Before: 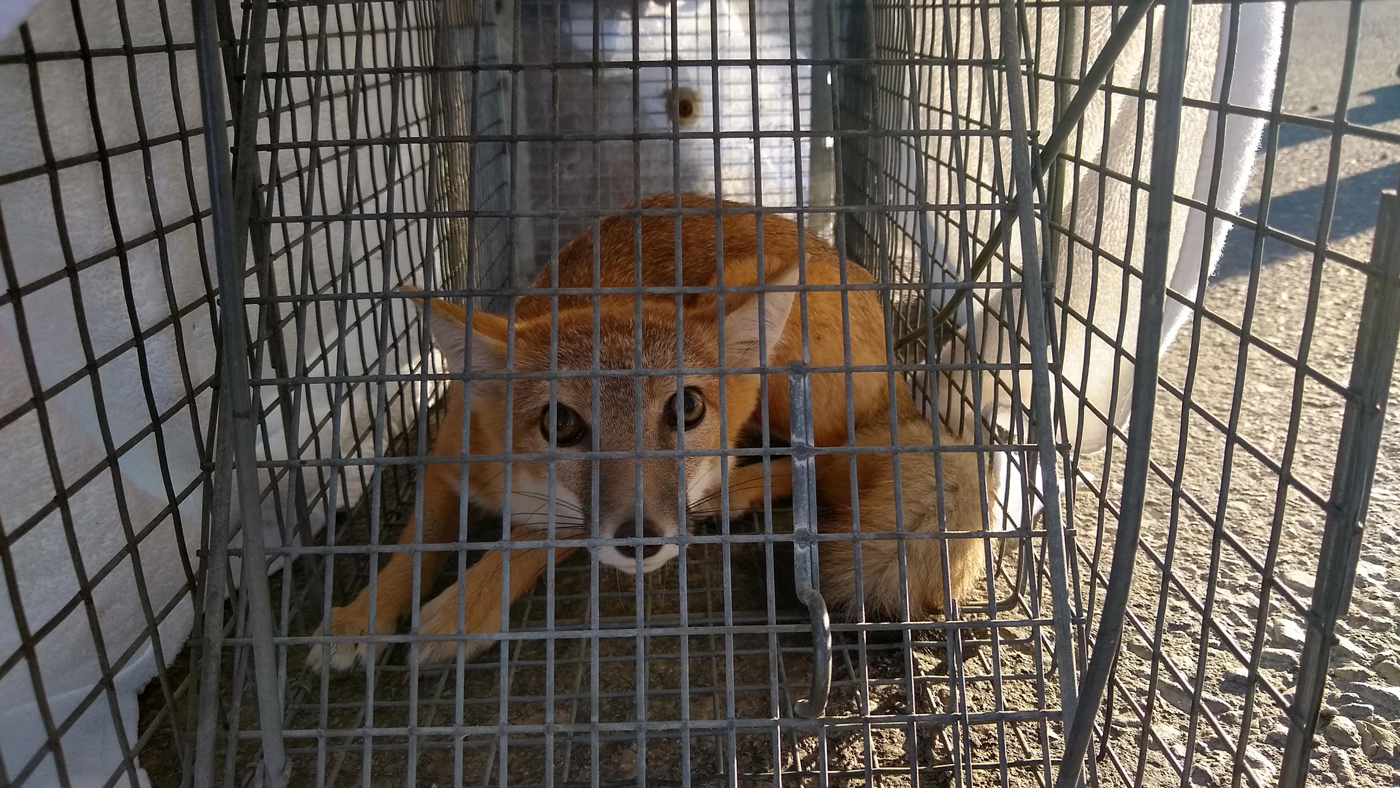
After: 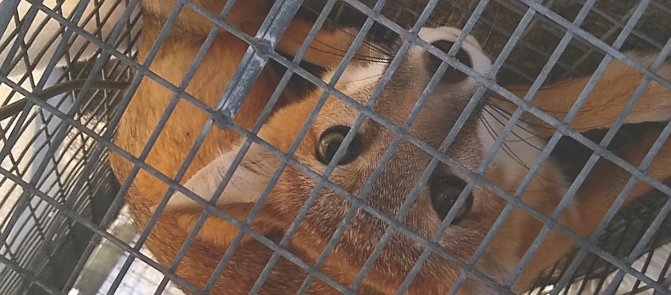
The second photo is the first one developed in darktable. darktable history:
crop and rotate: angle 147.46°, left 9.226%, top 15.574%, right 4.546%, bottom 17.047%
contrast brightness saturation: contrast 0.198, brightness 0.165, saturation 0.222
exposure: black level correction -0.025, exposure -0.121 EV, compensate highlight preservation false
sharpen: radius 1.554, amount 0.361, threshold 1.234
